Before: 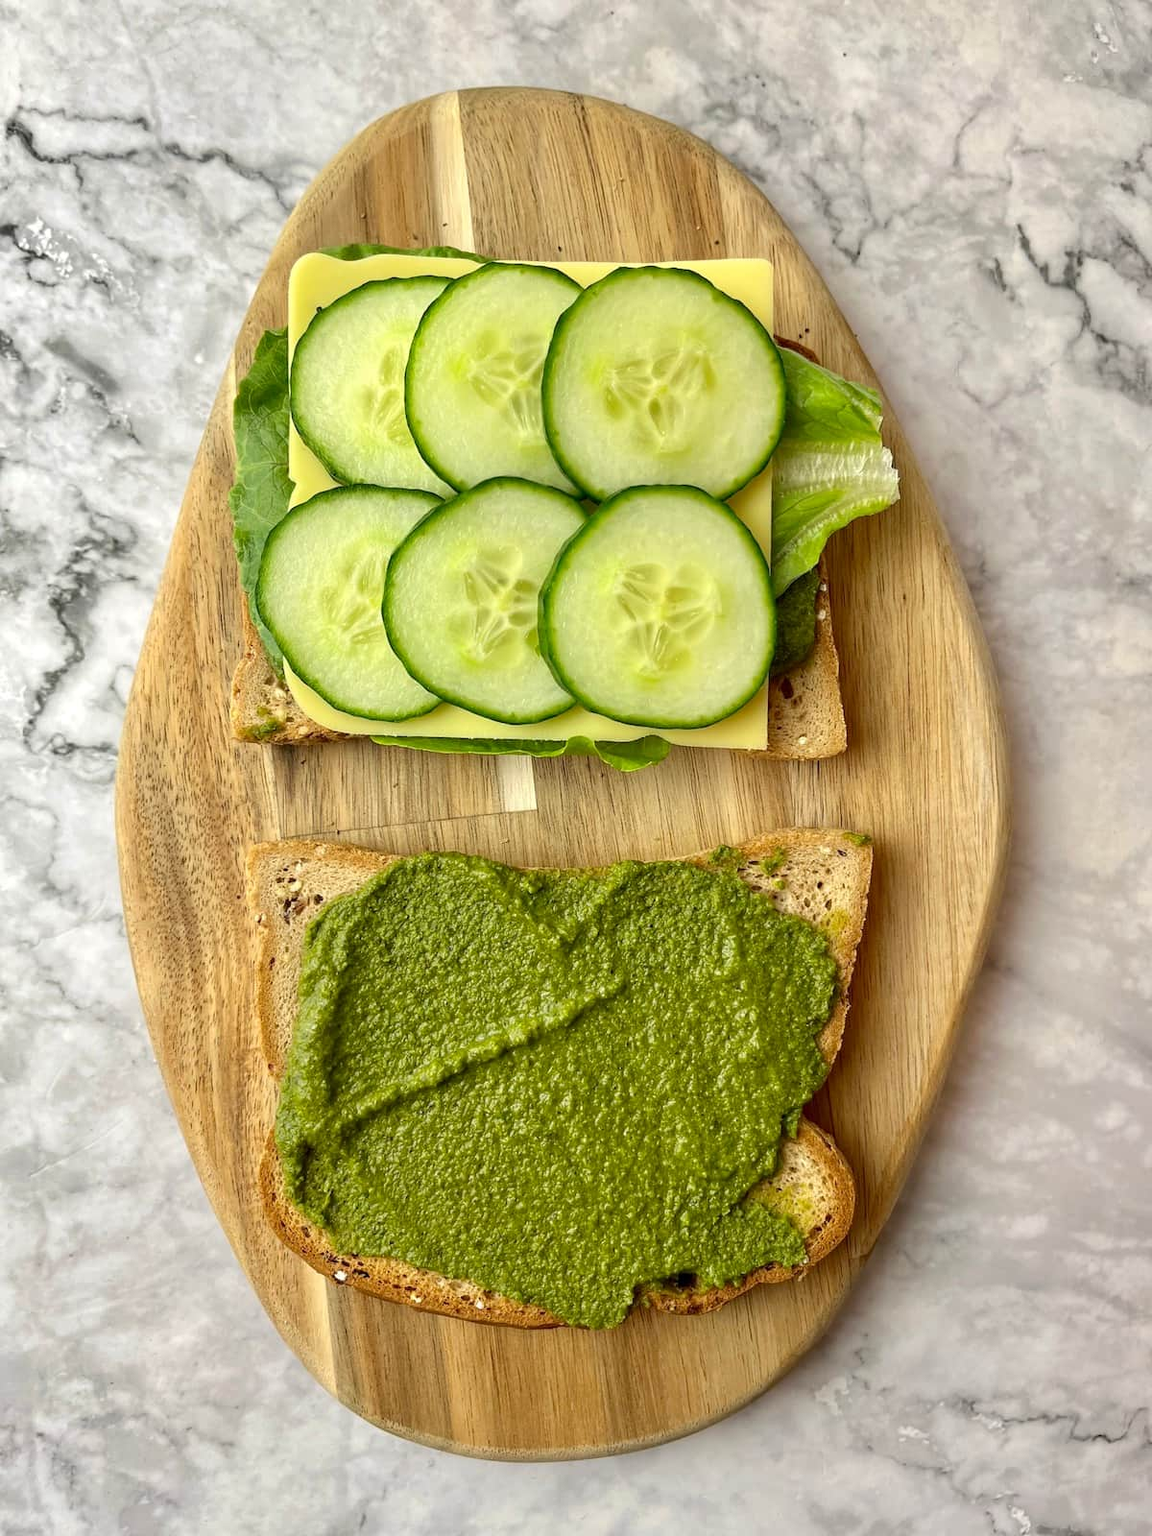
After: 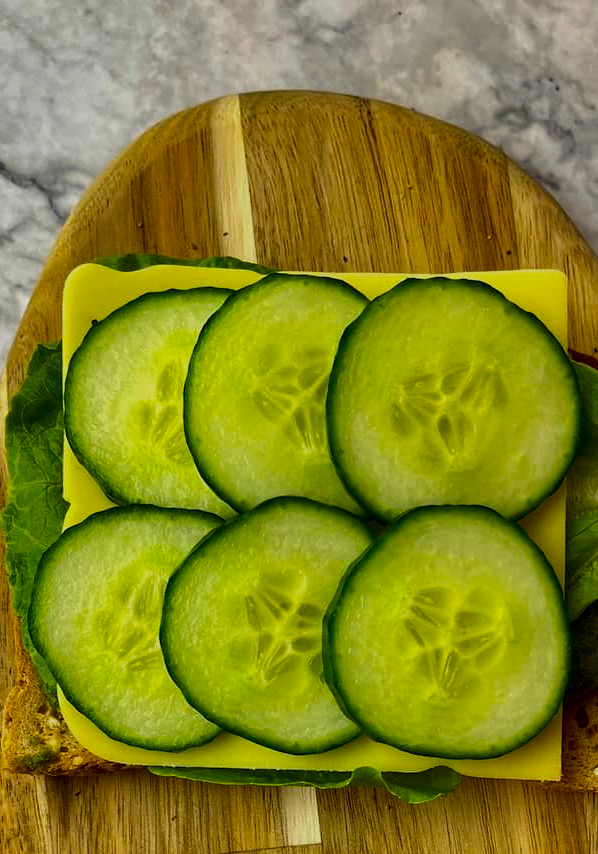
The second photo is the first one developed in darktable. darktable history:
contrast brightness saturation: brightness -0.207, saturation 0.082
crop: left 19.9%, right 30.232%, bottom 46.597%
exposure: exposure -0.371 EV, compensate highlight preservation false
color balance rgb: shadows lift › luminance -21.905%, shadows lift › chroma 6.615%, shadows lift › hue 273.06°, power › luminance -9.021%, linear chroma grading › global chroma 6.28%, perceptual saturation grading › global saturation 25.388%, global vibrance 20%
